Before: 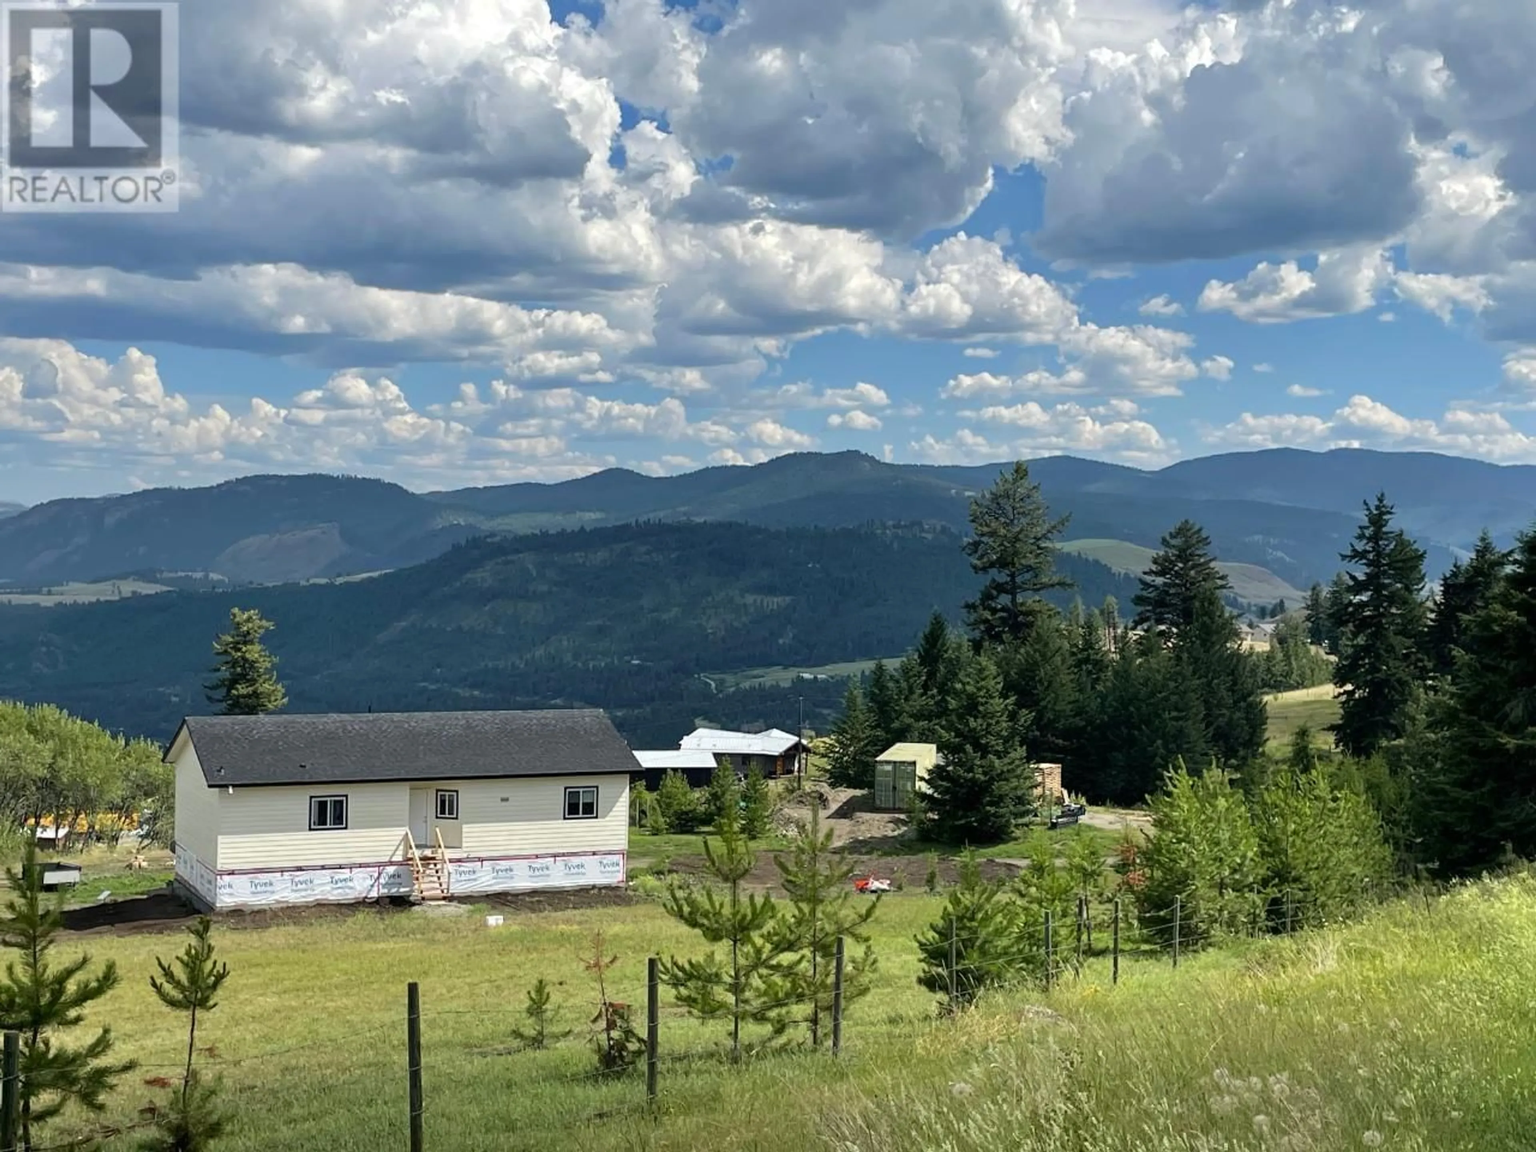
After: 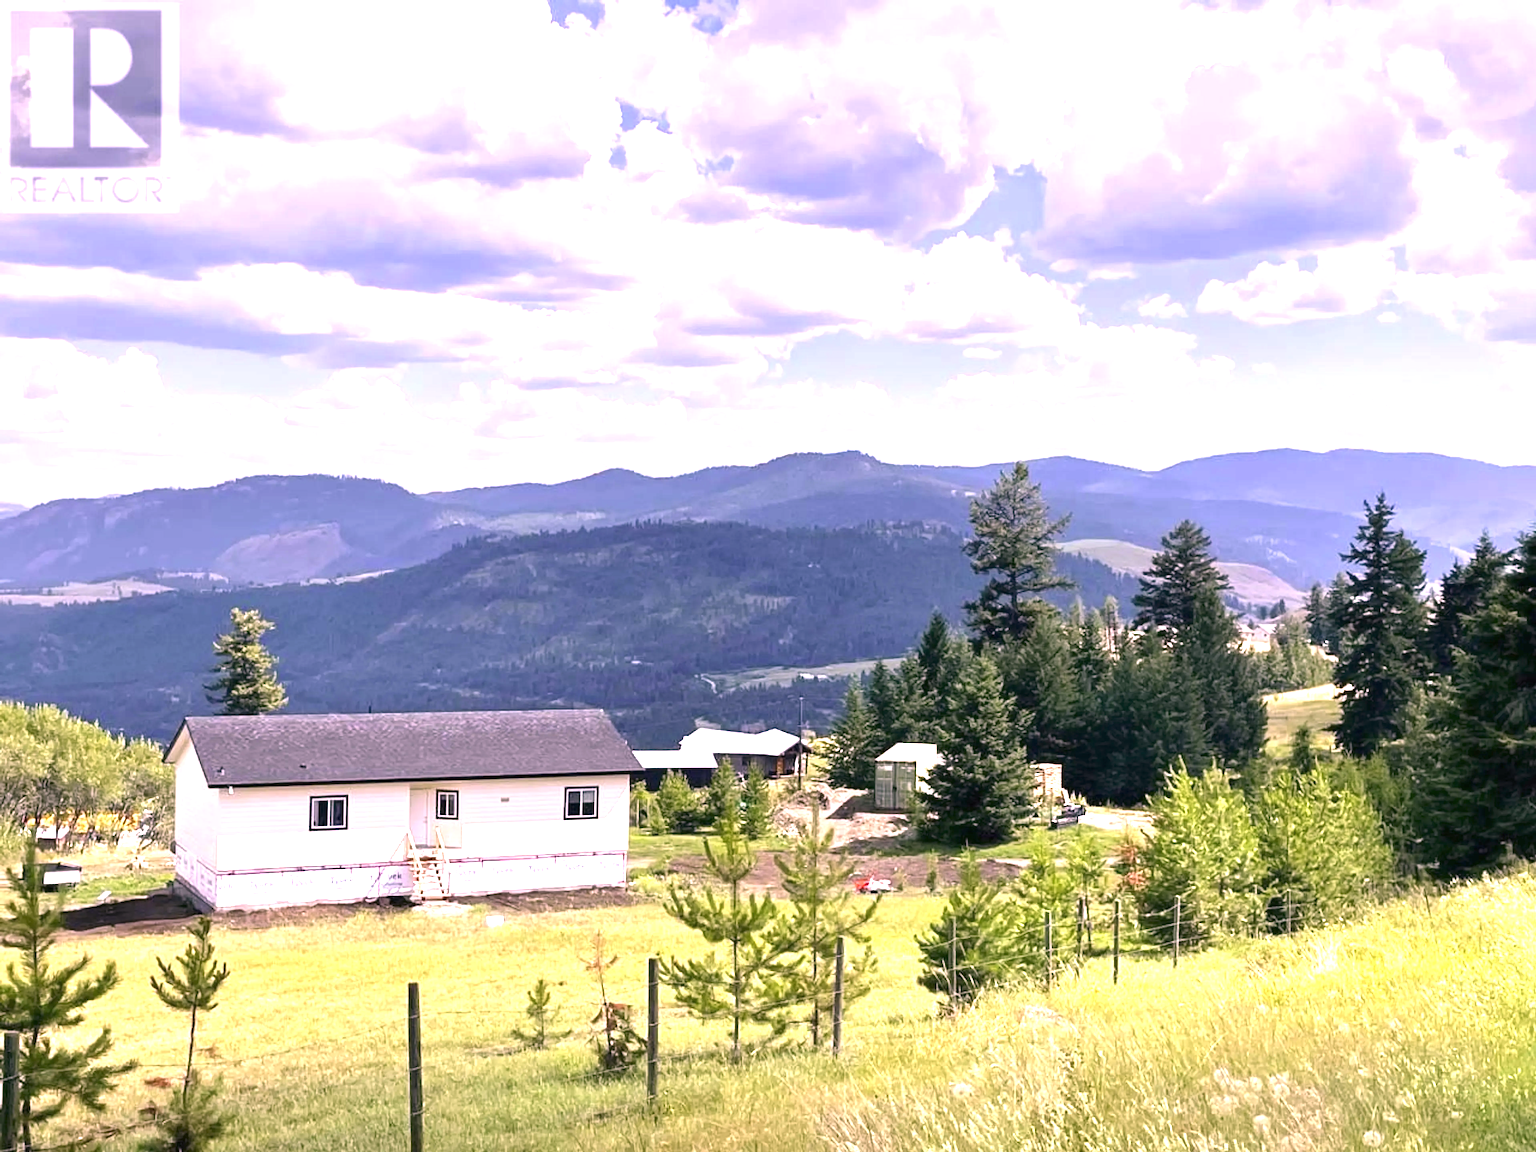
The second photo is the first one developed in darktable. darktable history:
exposure: black level correction 0, exposure 1.601 EV, compensate highlight preservation false
color correction: highlights a* 17.9, highlights b* 18.86
color calibration: illuminant as shot in camera, x 0.379, y 0.396, temperature 4129.8 K
